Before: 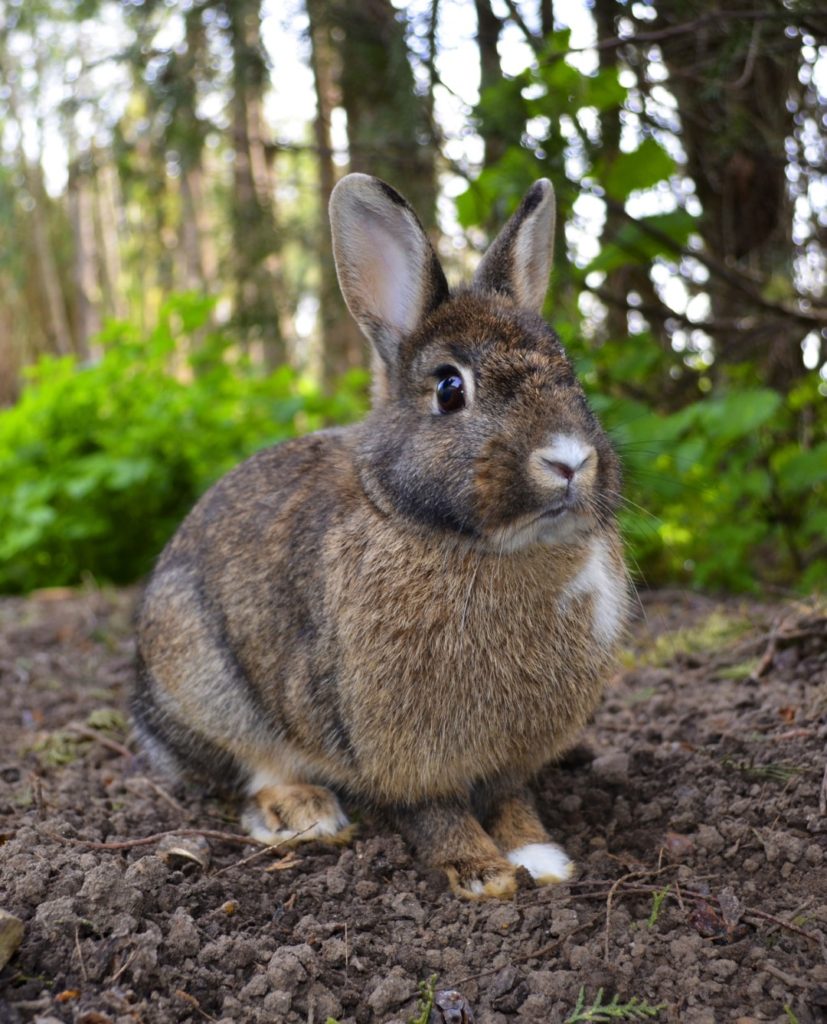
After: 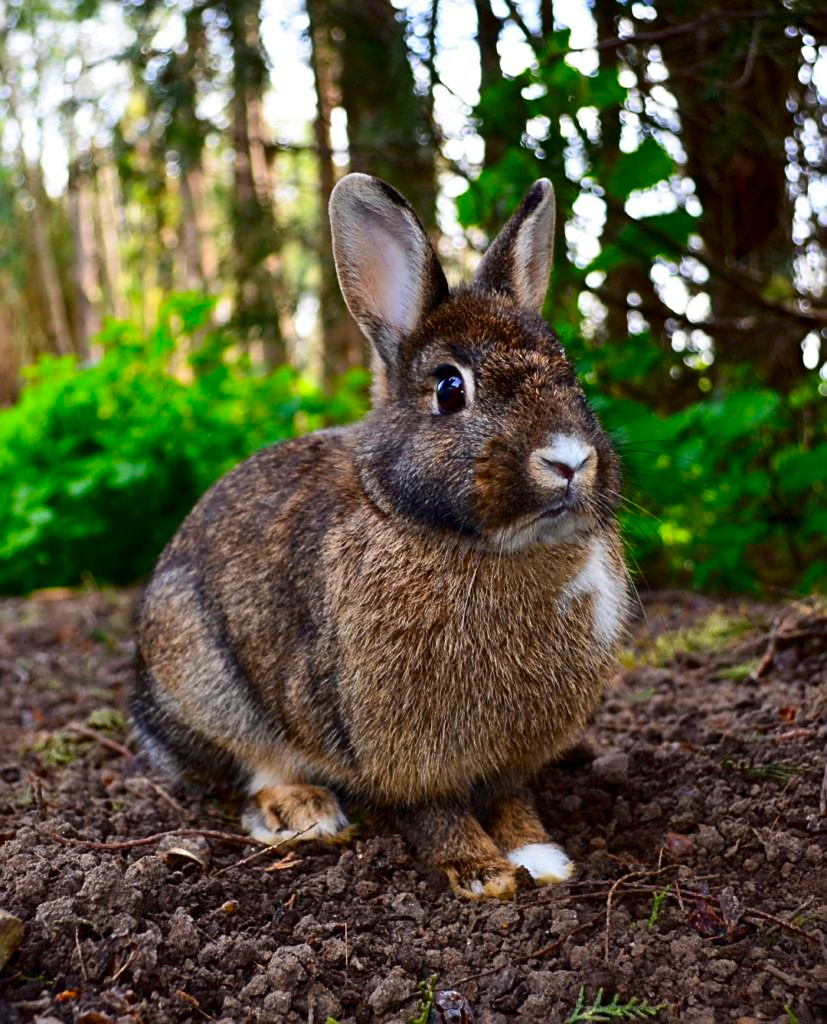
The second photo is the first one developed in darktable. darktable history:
contrast brightness saturation: contrast 0.191, brightness -0.113, saturation 0.212
sharpen: on, module defaults
